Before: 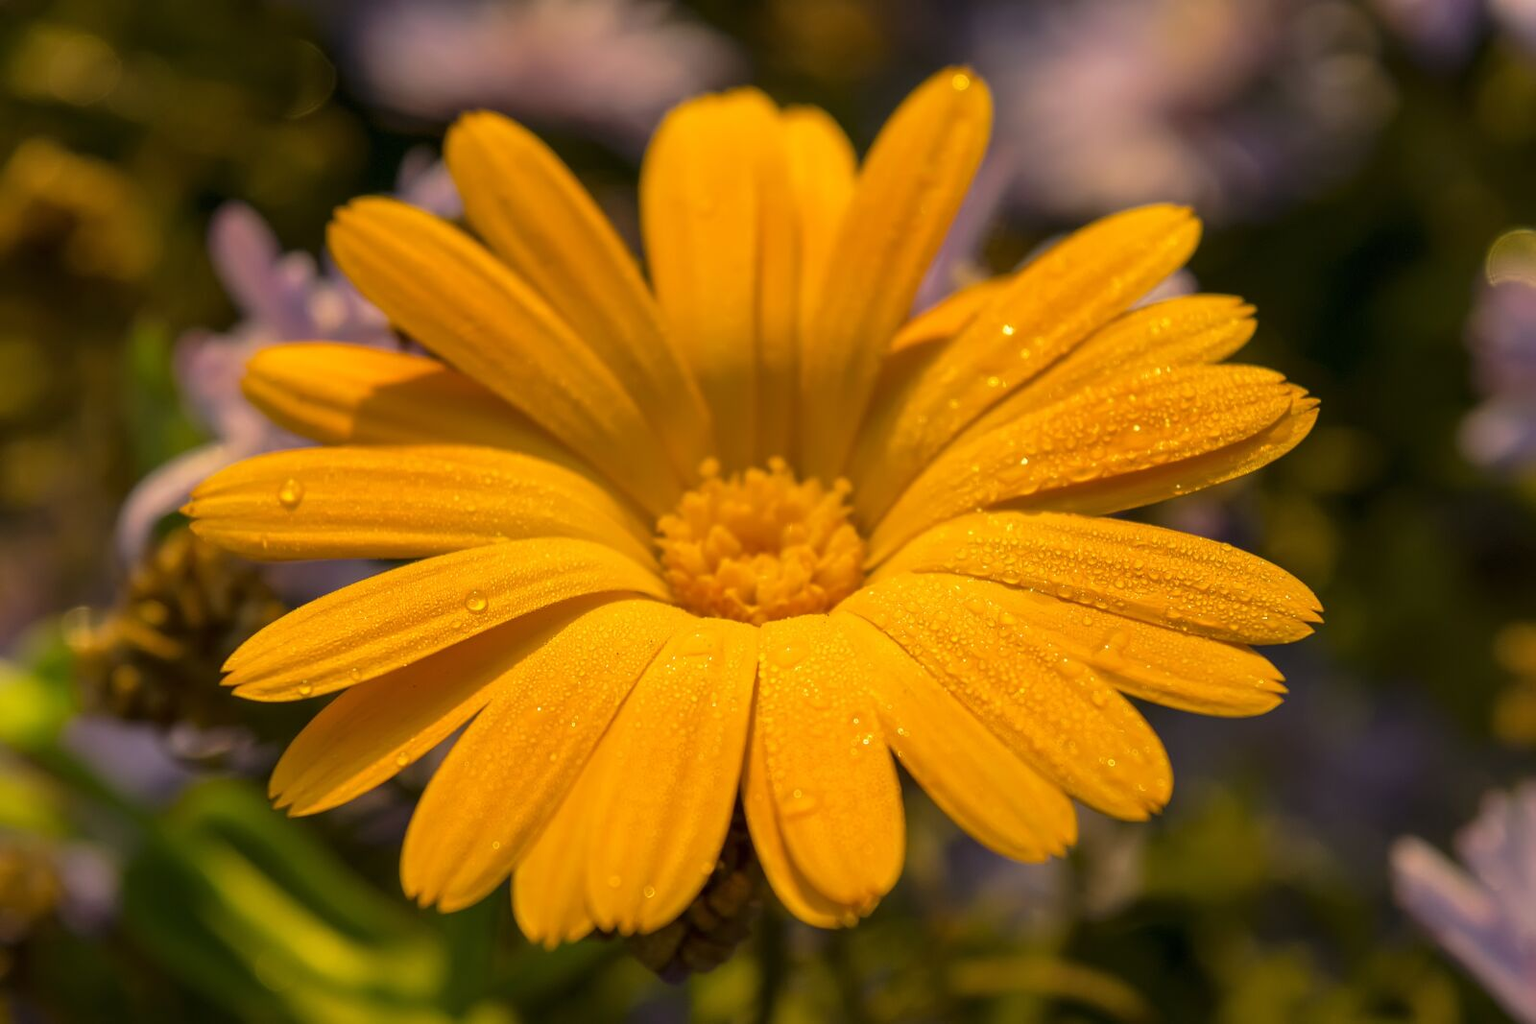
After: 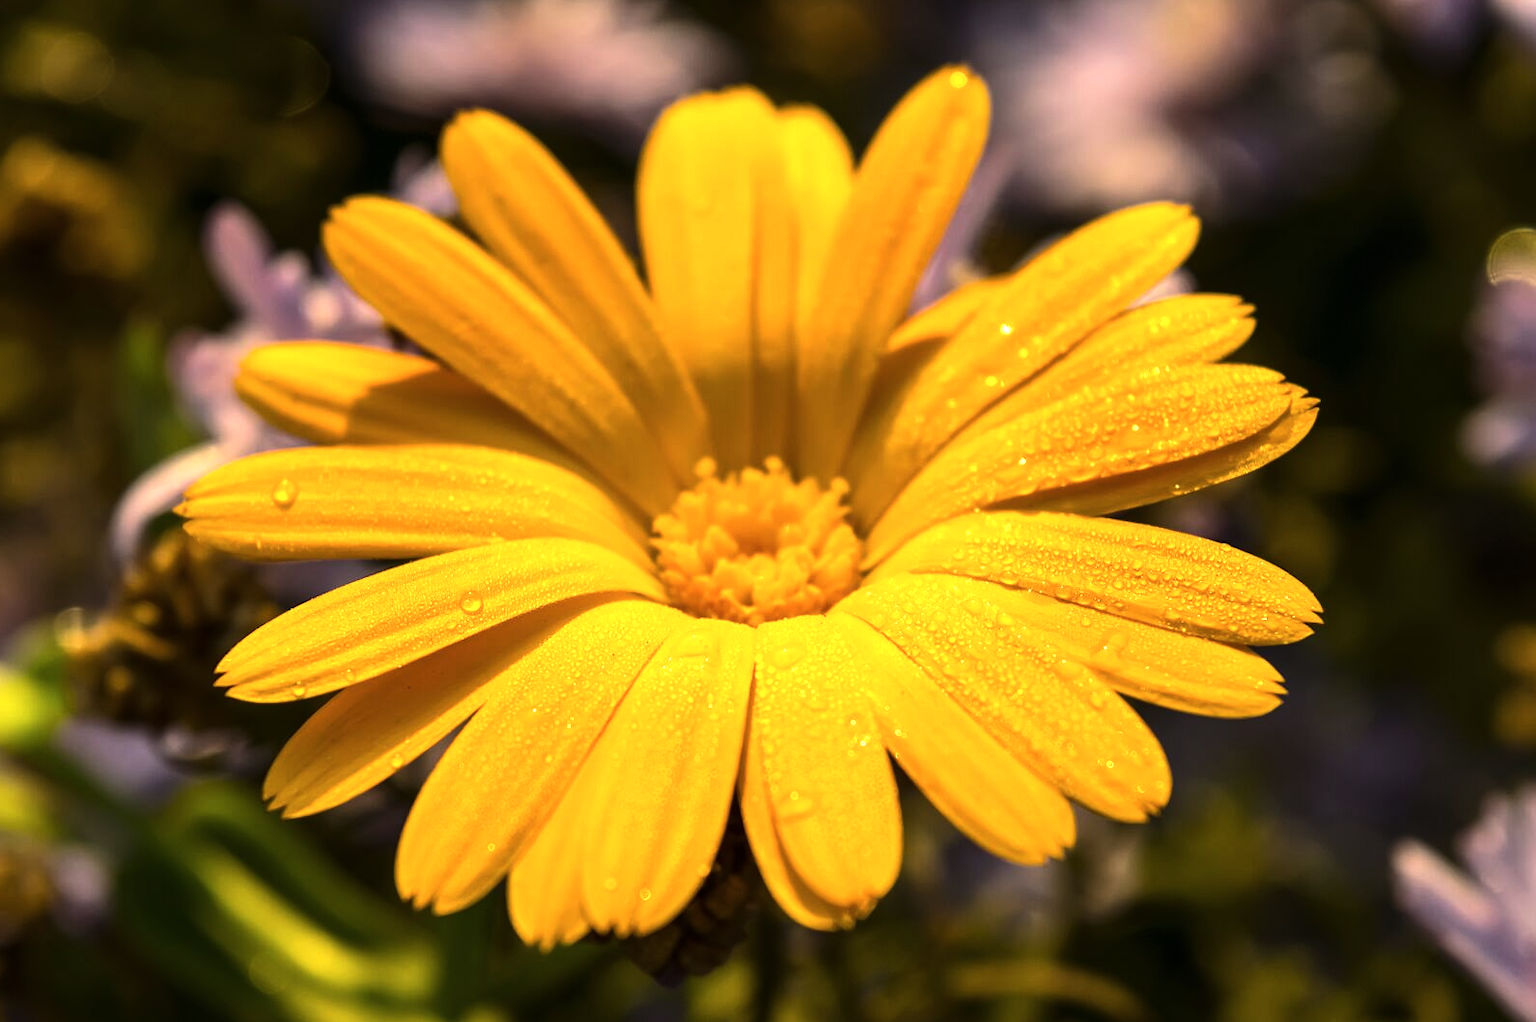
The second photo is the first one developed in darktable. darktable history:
tone equalizer: -8 EV -1.08 EV, -7 EV -1.03 EV, -6 EV -0.834 EV, -5 EV -0.594 EV, -3 EV 0.589 EV, -2 EV 0.888 EV, -1 EV 0.998 EV, +0 EV 1.08 EV, edges refinement/feathering 500, mask exposure compensation -1.57 EV, preserve details no
contrast brightness saturation: saturation -0.038
crop and rotate: left 0.533%, top 0.316%, bottom 0.37%
